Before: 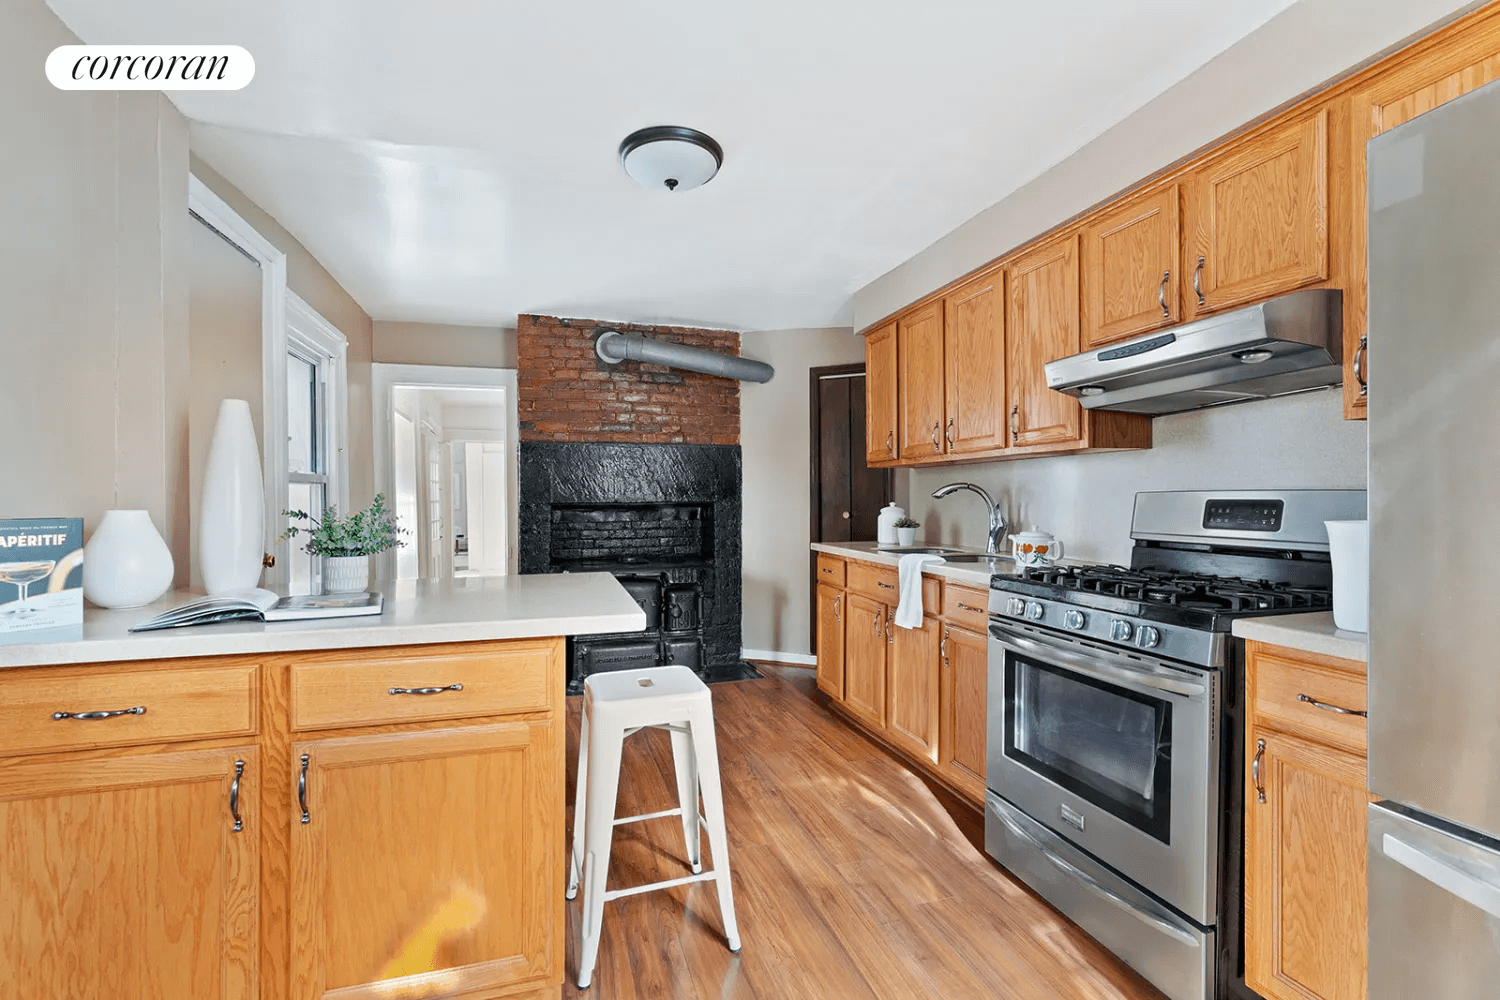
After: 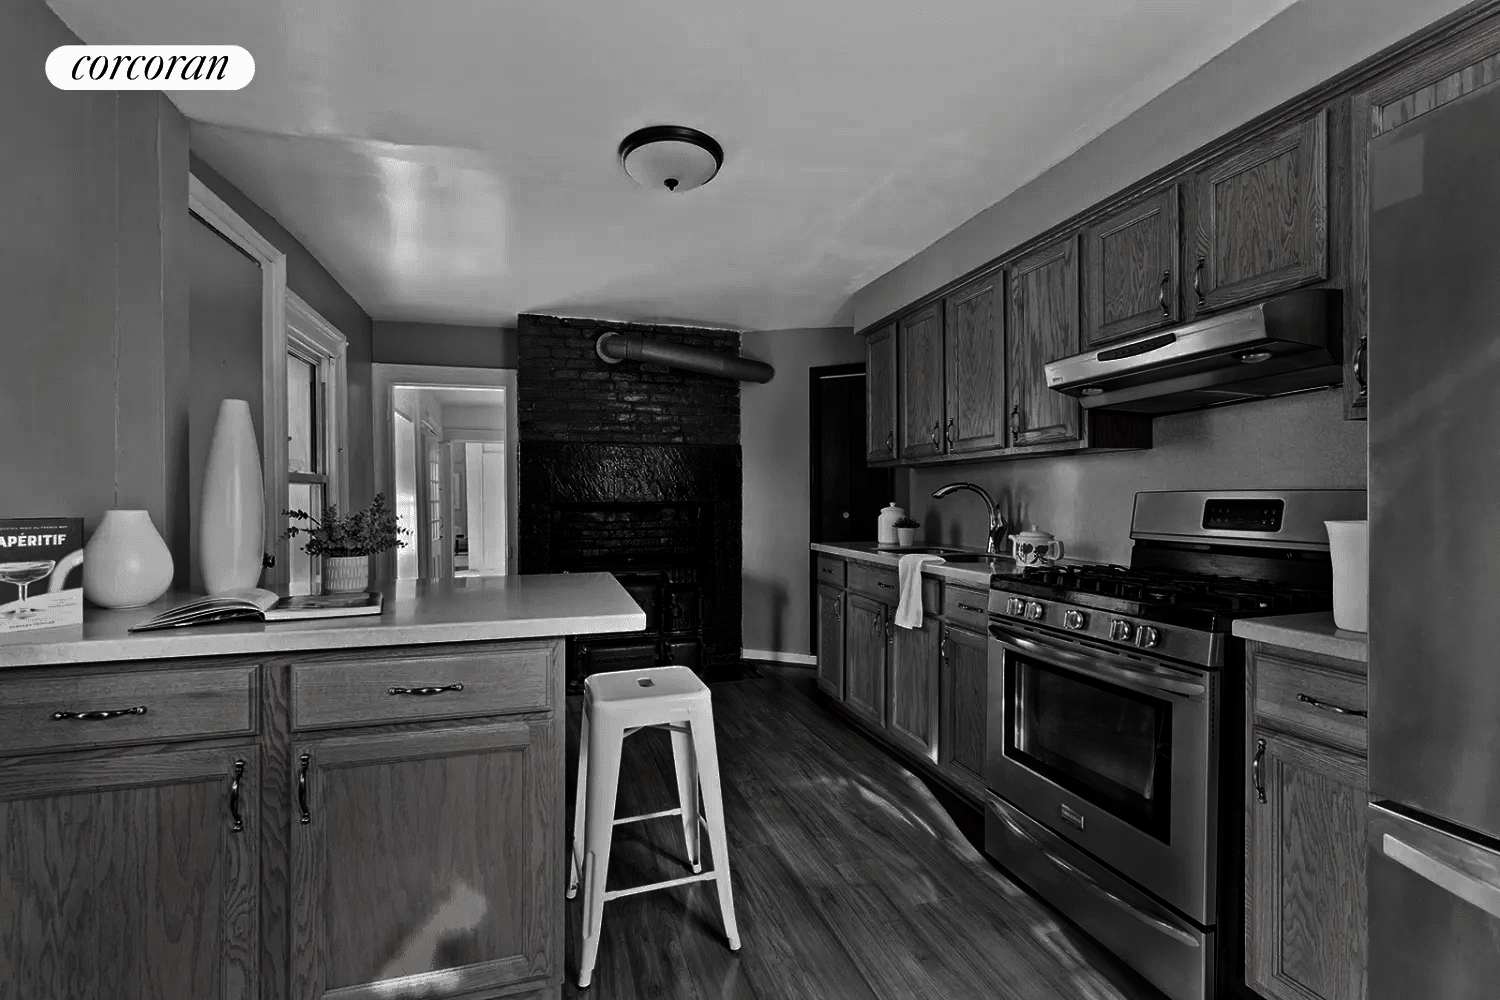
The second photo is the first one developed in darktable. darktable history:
contrast brightness saturation: contrast 0.021, brightness -1, saturation -0.986
